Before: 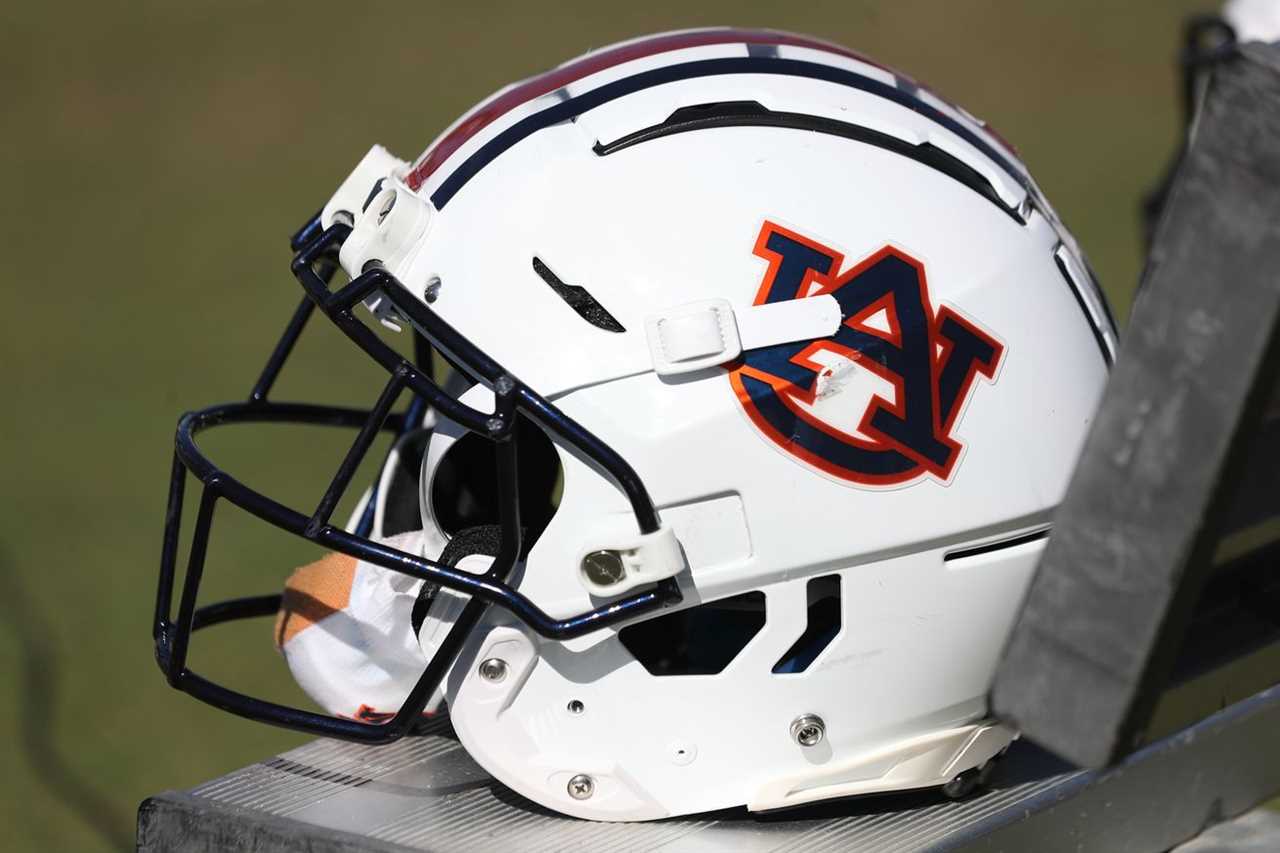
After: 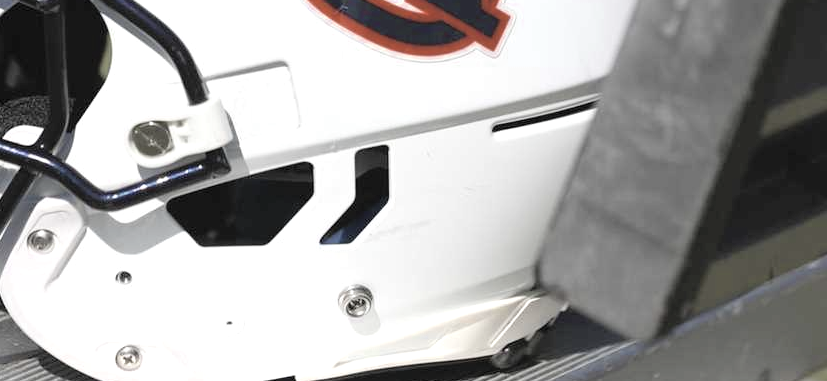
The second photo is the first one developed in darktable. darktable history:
crop and rotate: left 35.369%, top 50.37%, bottom 4.856%
exposure: black level correction 0, exposure 0.301 EV, compensate highlight preservation false
color zones: curves: ch0 [(0.004, 0.305) (0.261, 0.623) (0.389, 0.399) (0.708, 0.571) (0.947, 0.34)]; ch1 [(0.025, 0.645) (0.229, 0.584) (0.326, 0.551) (0.484, 0.262) (0.757, 0.643)], mix 32.46%
contrast brightness saturation: brightness 0.19, saturation -0.508
